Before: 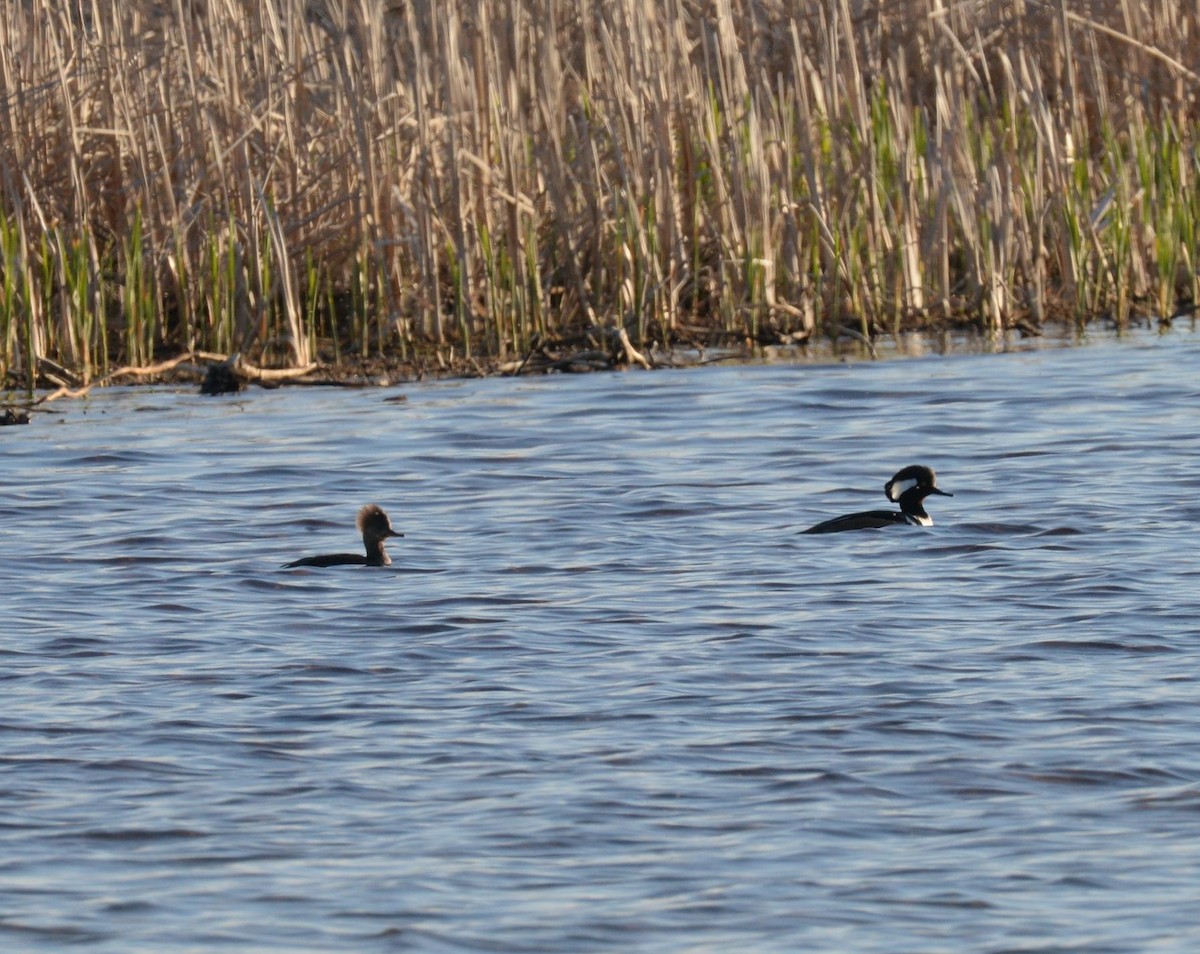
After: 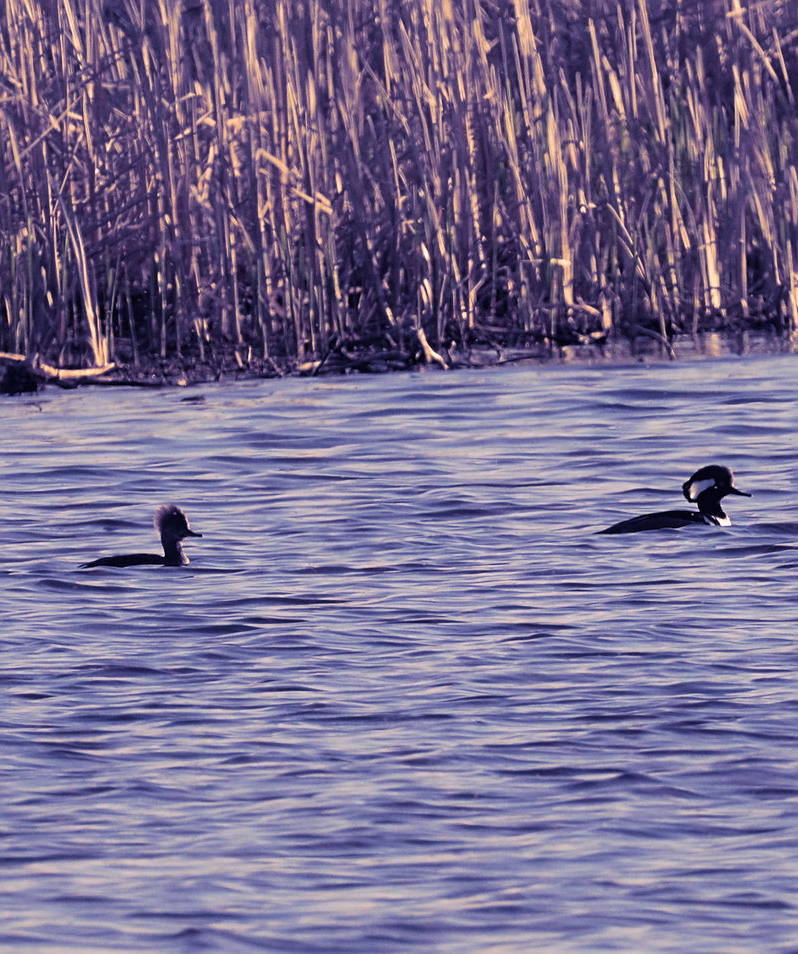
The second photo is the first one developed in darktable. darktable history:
tone equalizer: on, module defaults
rotate and perspective: automatic cropping off
color correction: highlights a* 12.23, highlights b* 5.41
crop: left 16.899%, right 16.556%
split-toning: shadows › hue 242.67°, shadows › saturation 0.733, highlights › hue 45.33°, highlights › saturation 0.667, balance -53.304, compress 21.15%
sharpen: on, module defaults
